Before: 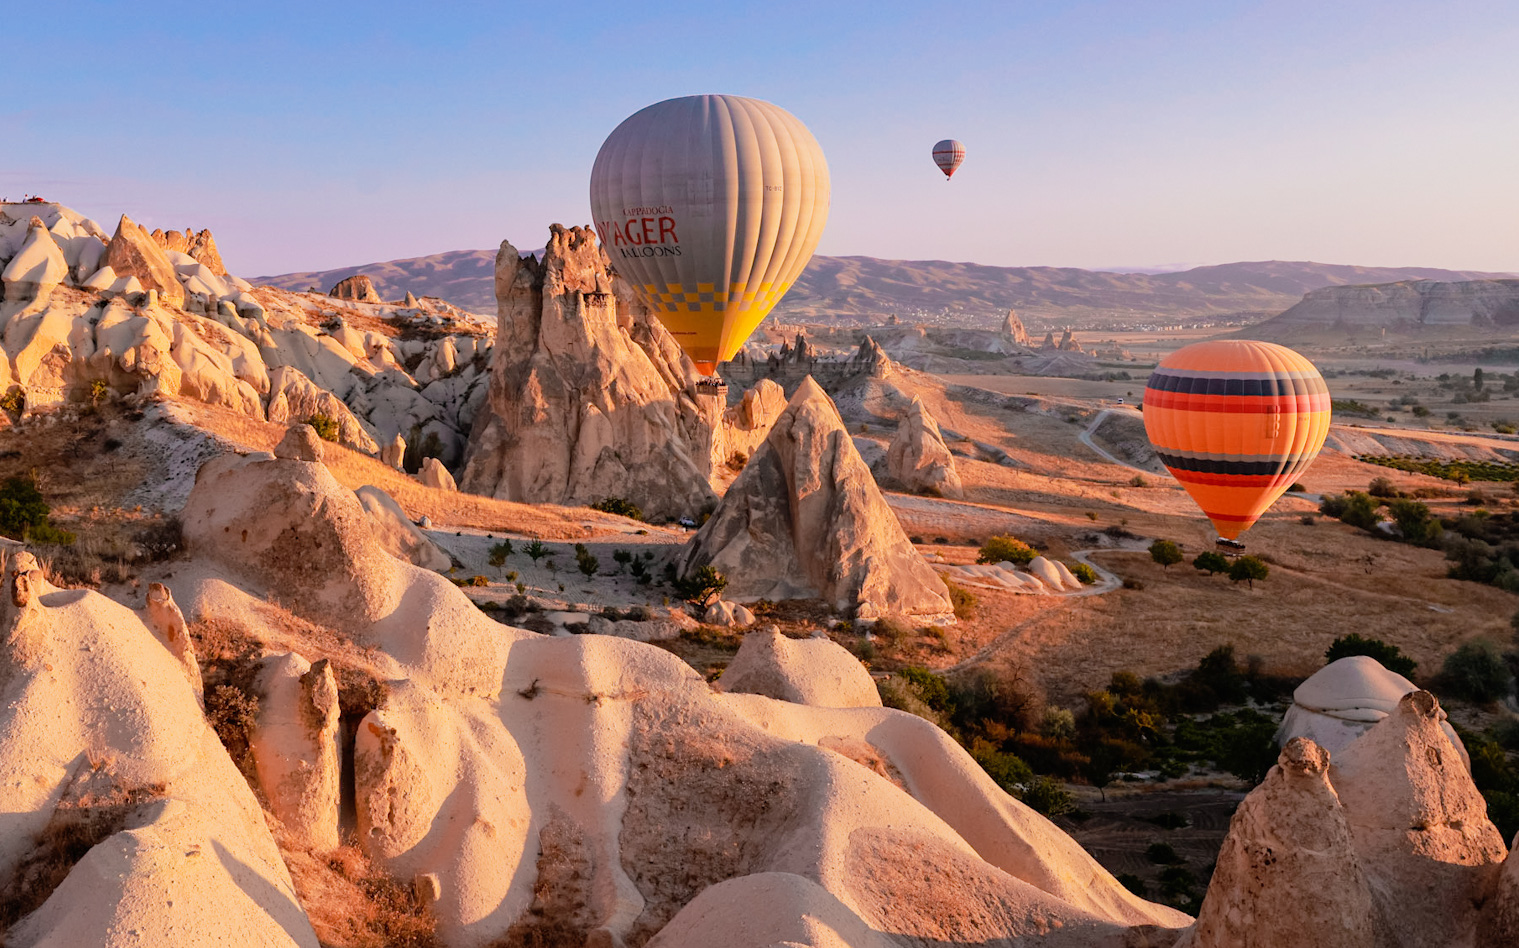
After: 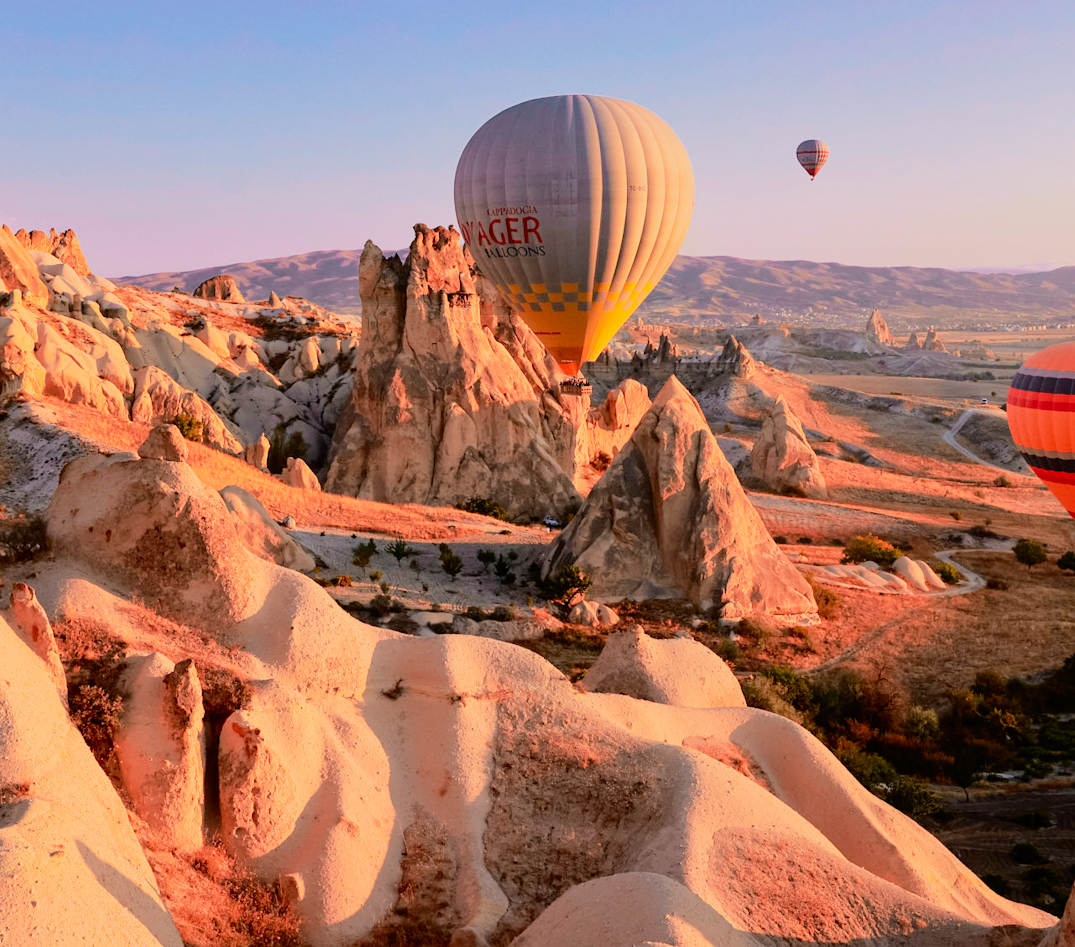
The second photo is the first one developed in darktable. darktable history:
white balance: red 1.009, blue 0.985
crop and rotate: left 9.061%, right 20.142%
tone curve: curves: ch0 [(0, 0) (0.091, 0.066) (0.184, 0.16) (0.491, 0.519) (0.748, 0.765) (1, 0.919)]; ch1 [(0, 0) (0.179, 0.173) (0.322, 0.32) (0.424, 0.424) (0.502, 0.504) (0.56, 0.575) (0.631, 0.675) (0.777, 0.806) (1, 1)]; ch2 [(0, 0) (0.434, 0.447) (0.497, 0.498) (0.539, 0.566) (0.676, 0.691) (1, 1)], color space Lab, independent channels, preserve colors none
